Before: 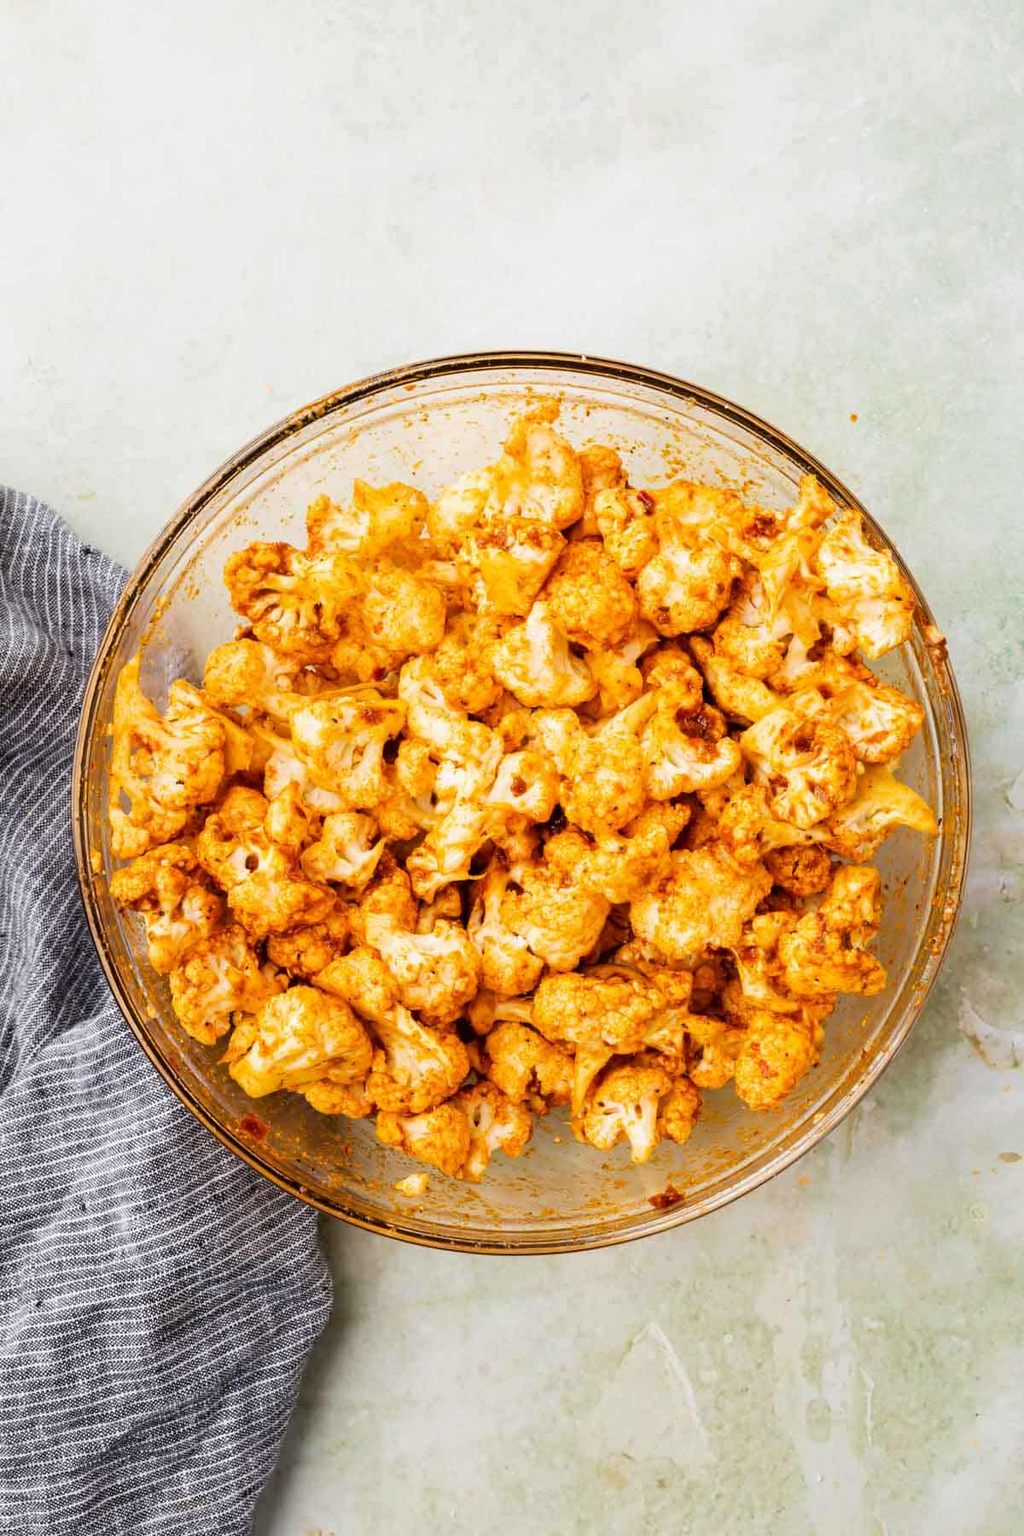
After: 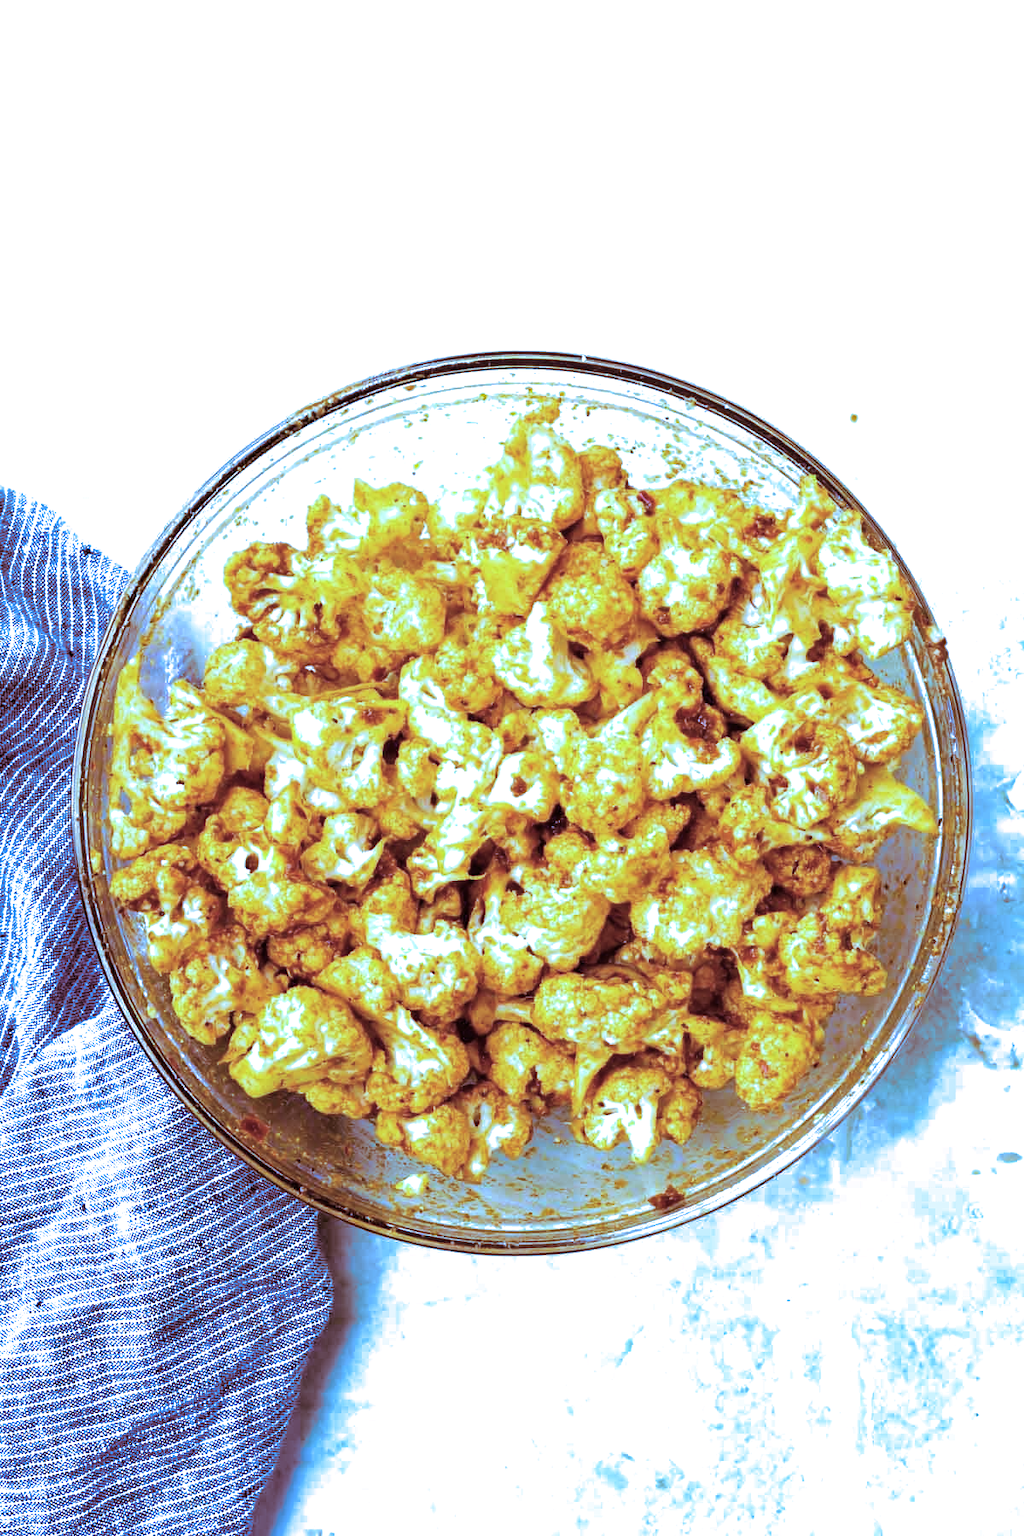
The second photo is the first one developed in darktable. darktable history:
haze removal: compatibility mode true, adaptive false
split-toning: highlights › hue 180°
white balance: red 0.766, blue 1.537
exposure: black level correction 0, exposure 0.5 EV, compensate highlight preservation false
color correction: highlights a* -9.73, highlights b* -21.22
